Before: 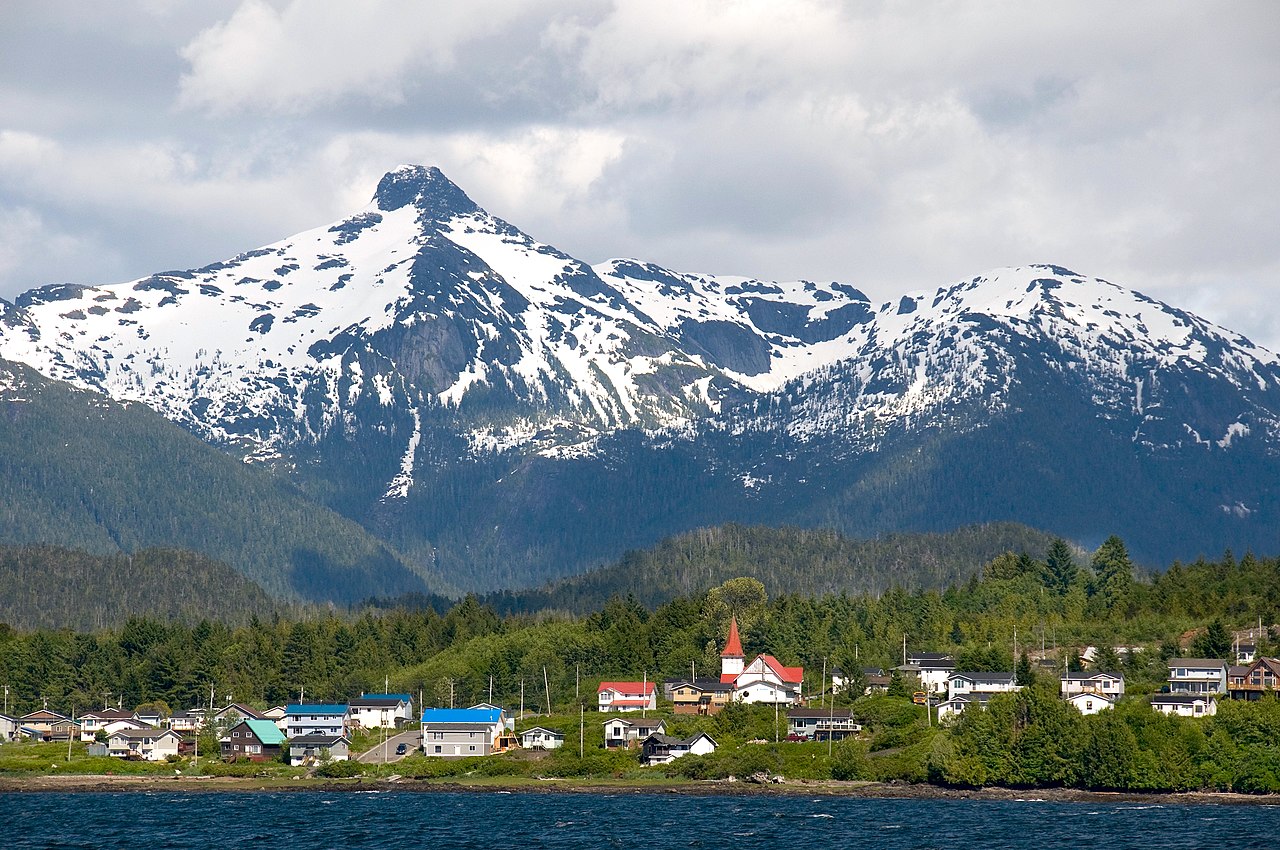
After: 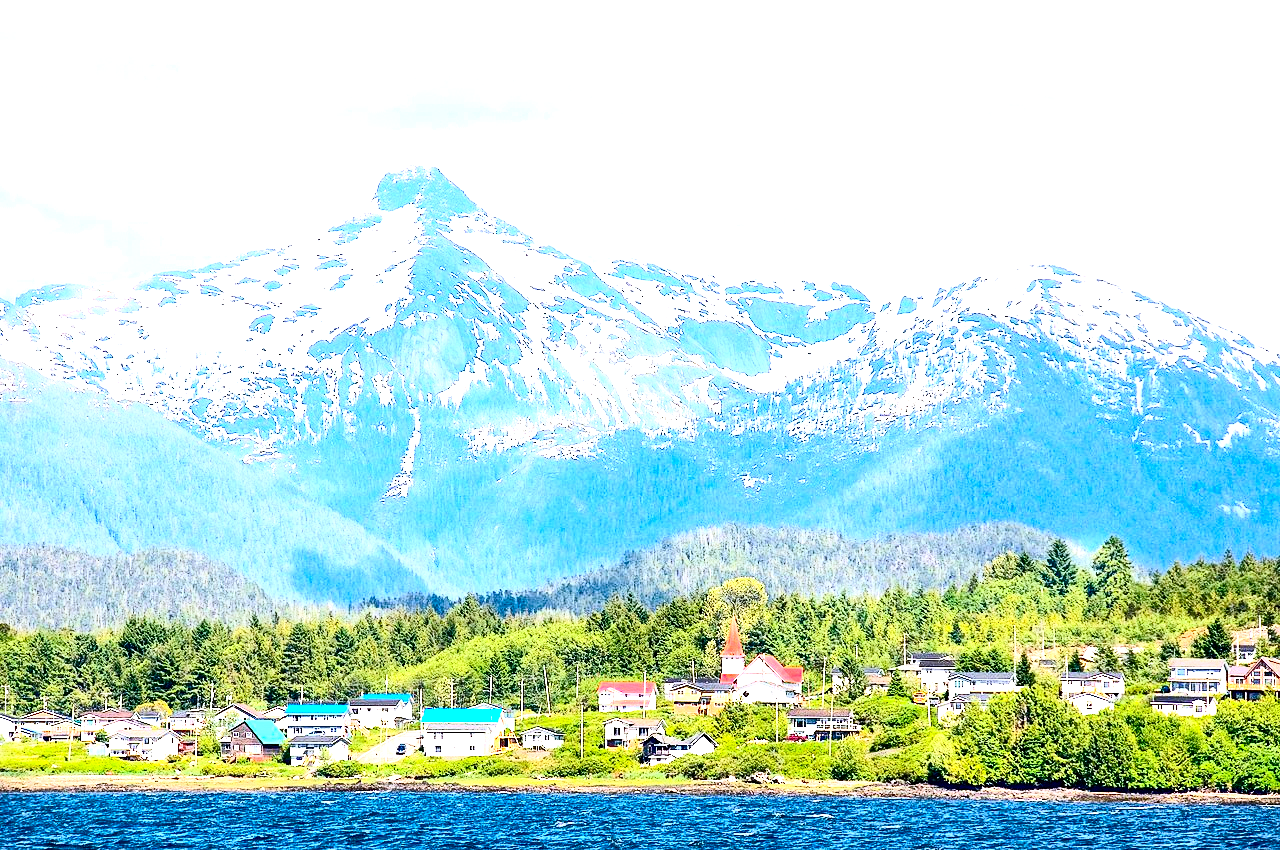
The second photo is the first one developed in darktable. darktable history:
contrast brightness saturation: contrast 0.408, brightness 0.048, saturation 0.253
exposure: exposure 2.256 EV, compensate exposure bias true, compensate highlight preservation false
color calibration: gray › normalize channels true, illuminant as shot in camera, x 0.358, y 0.373, temperature 4628.91 K, gamut compression 0.007
